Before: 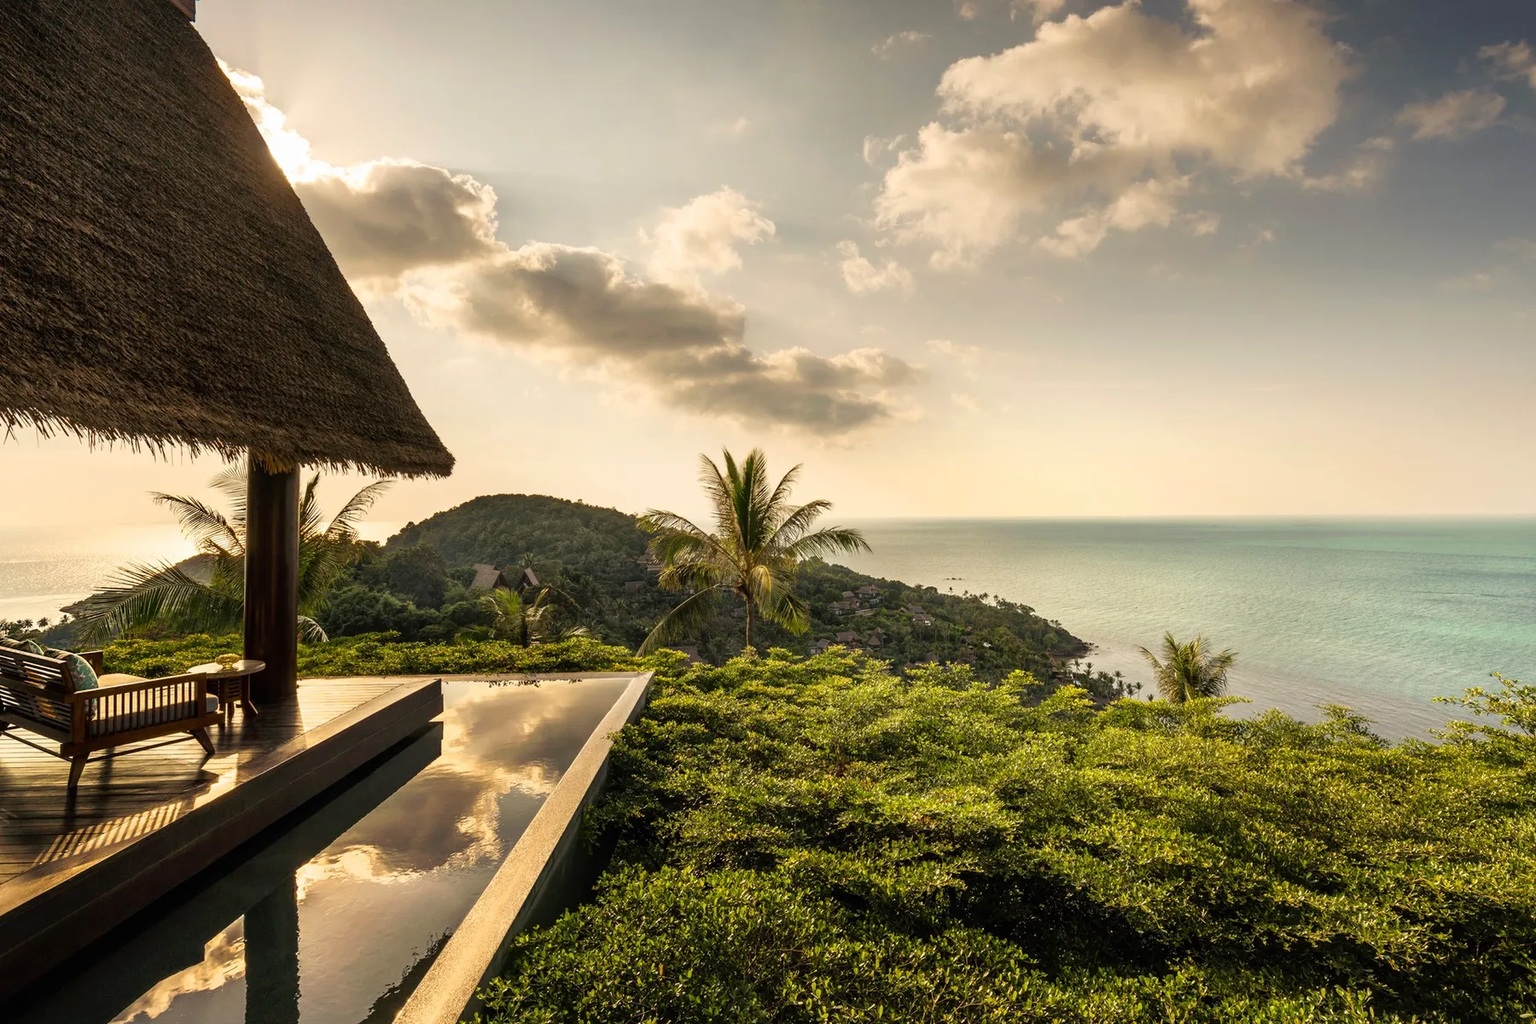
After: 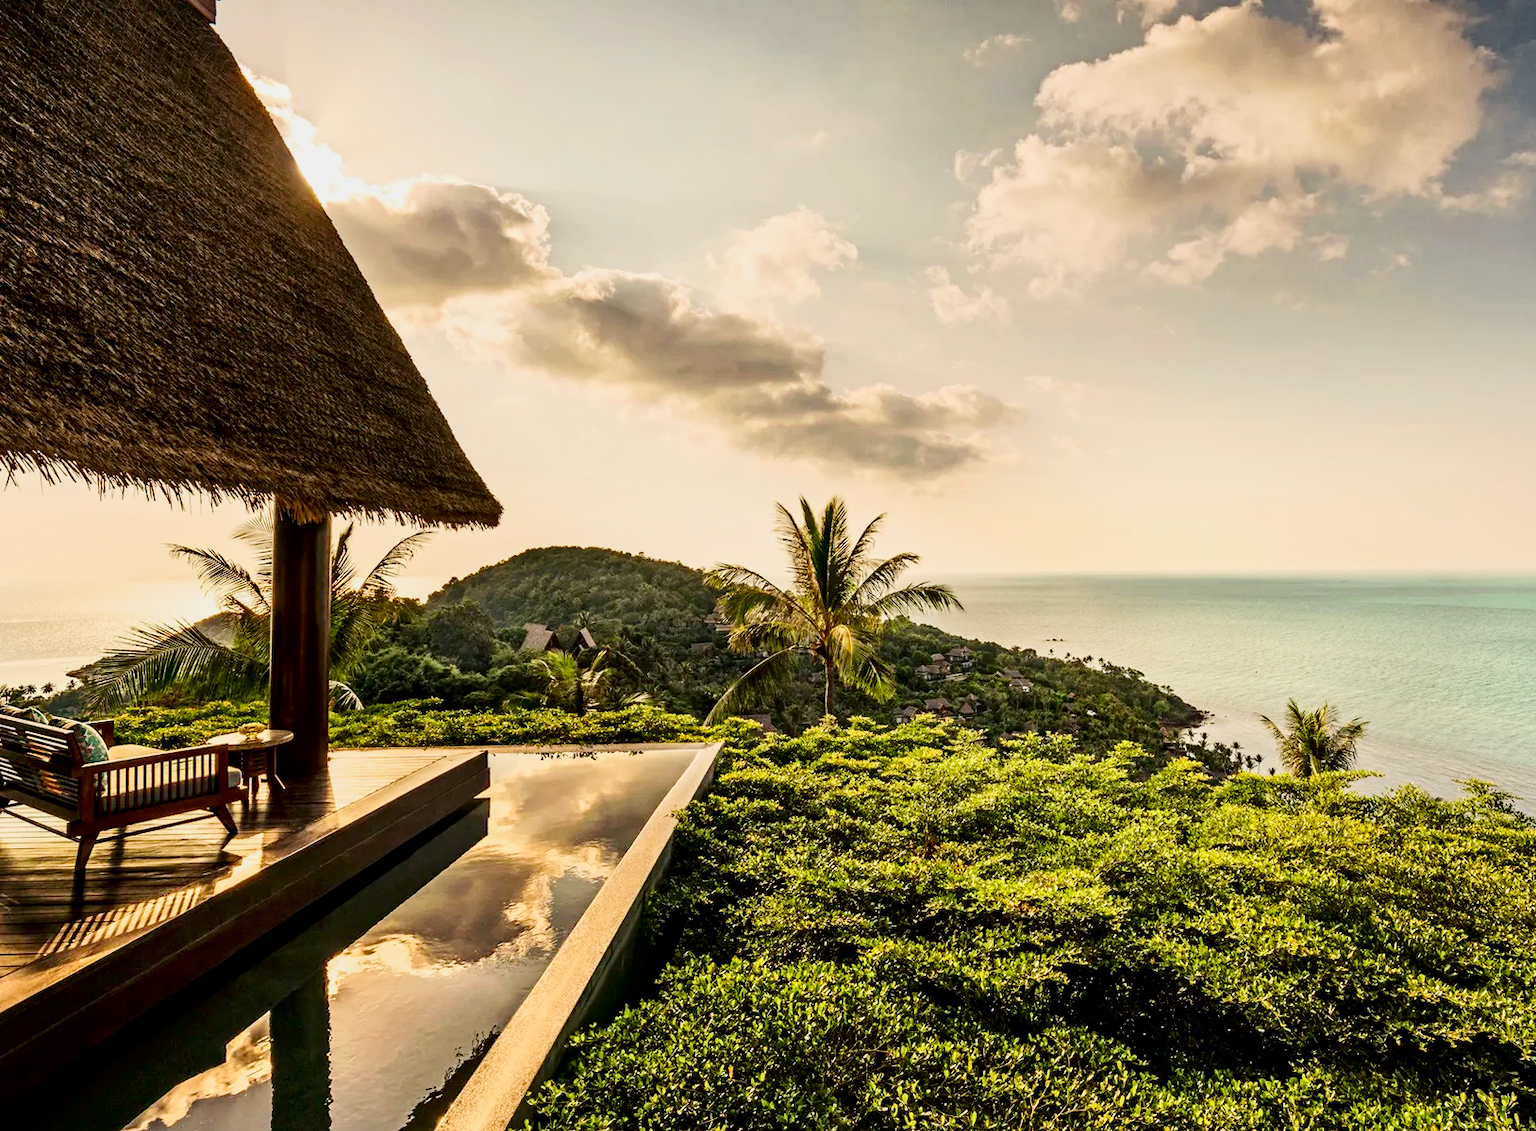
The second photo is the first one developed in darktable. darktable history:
exposure: black level correction 0, exposure 0.7 EV, compensate exposure bias true, compensate highlight preservation false
crop: right 9.509%, bottom 0.031%
contrast brightness saturation: contrast 0.22, brightness -0.19, saturation 0.24
filmic rgb: black relative exposure -7.65 EV, white relative exposure 4.56 EV, hardness 3.61
contrast equalizer: y [[0.5, 0.501, 0.525, 0.597, 0.58, 0.514], [0.5 ×6], [0.5 ×6], [0 ×6], [0 ×6]]
tone equalizer: -8 EV 1 EV, -7 EV 1 EV, -6 EV 1 EV, -5 EV 1 EV, -4 EV 1 EV, -3 EV 0.75 EV, -2 EV 0.5 EV, -1 EV 0.25 EV
